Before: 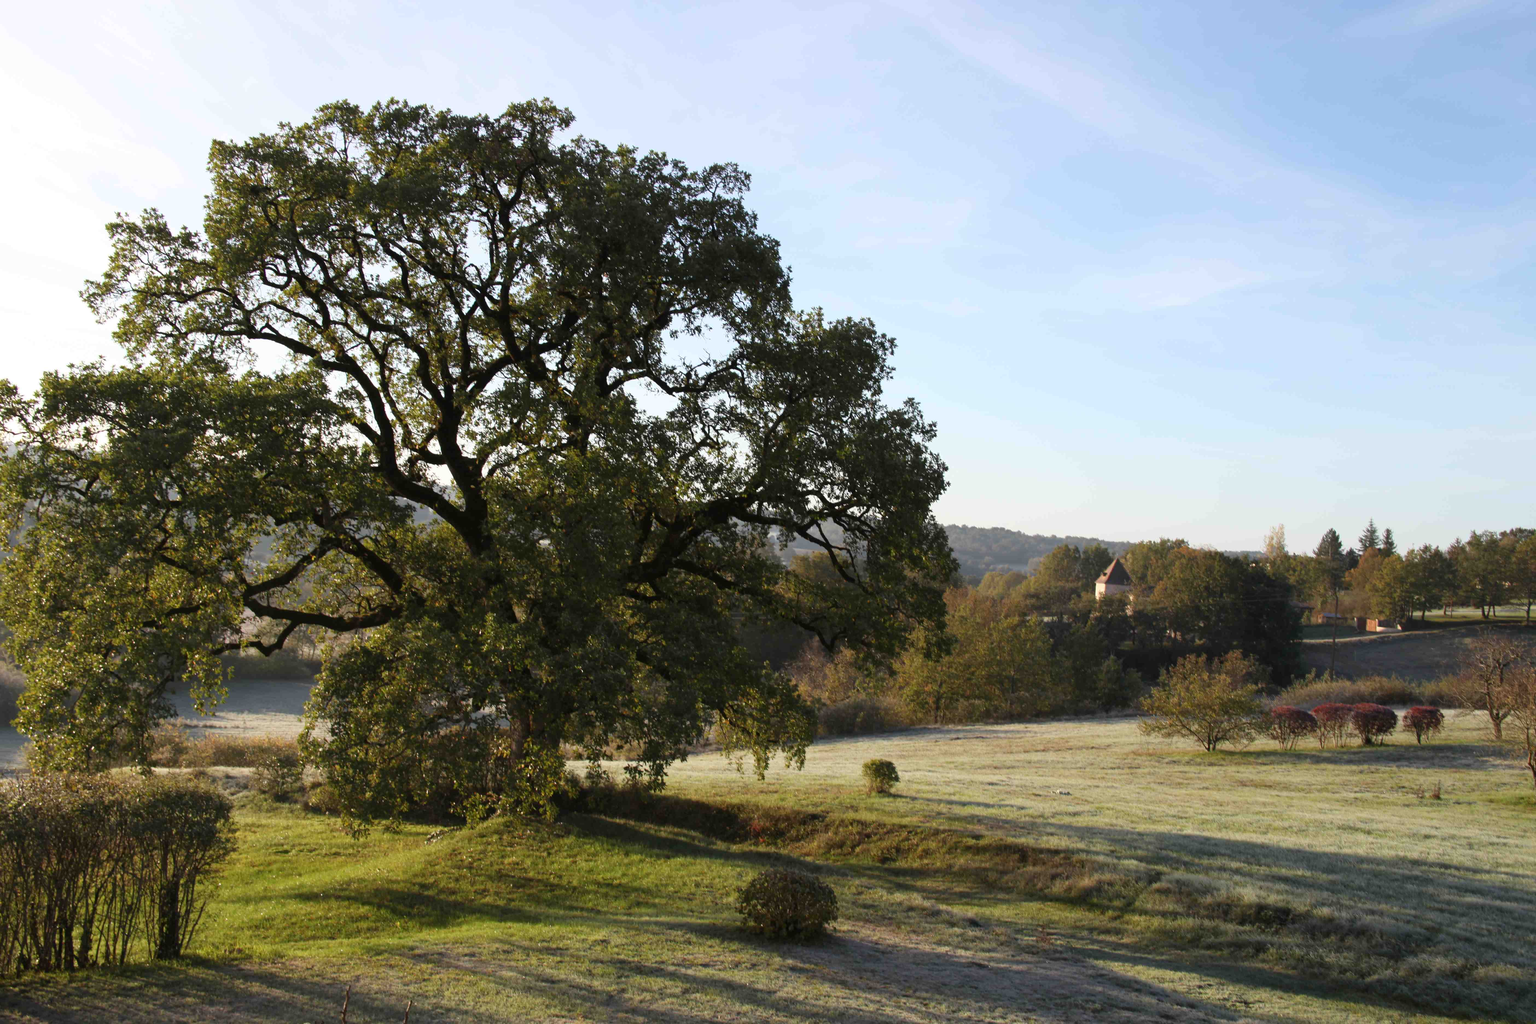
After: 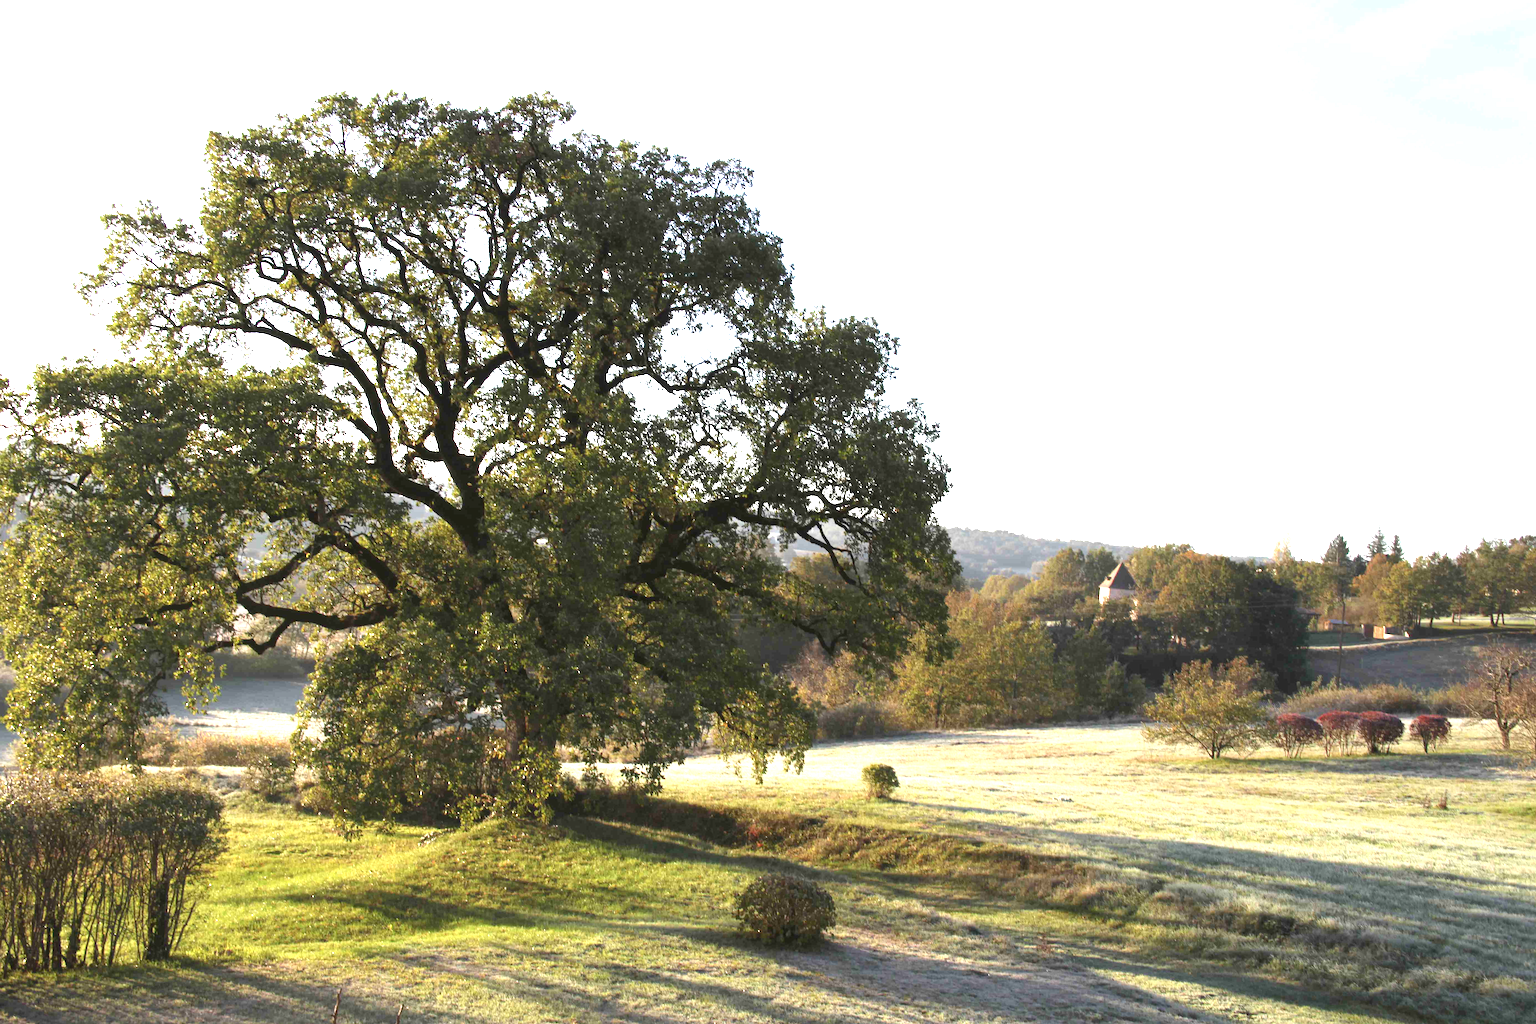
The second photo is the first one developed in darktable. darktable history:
crop and rotate: angle -0.484°
exposure: black level correction 0, exposure 1.578 EV, compensate highlight preservation false
contrast brightness saturation: contrast -0.081, brightness -0.04, saturation -0.11
tone equalizer: on, module defaults
